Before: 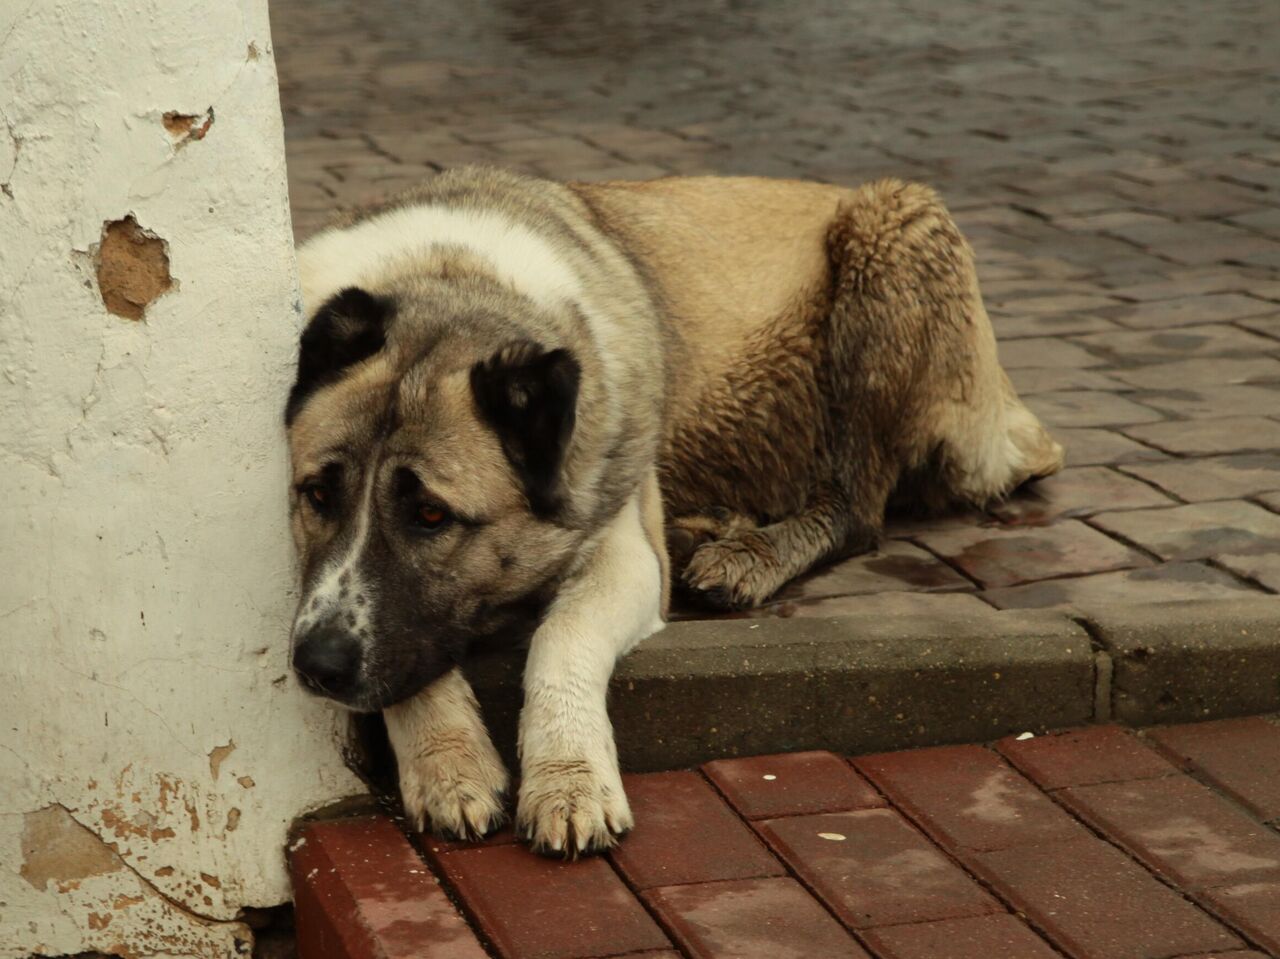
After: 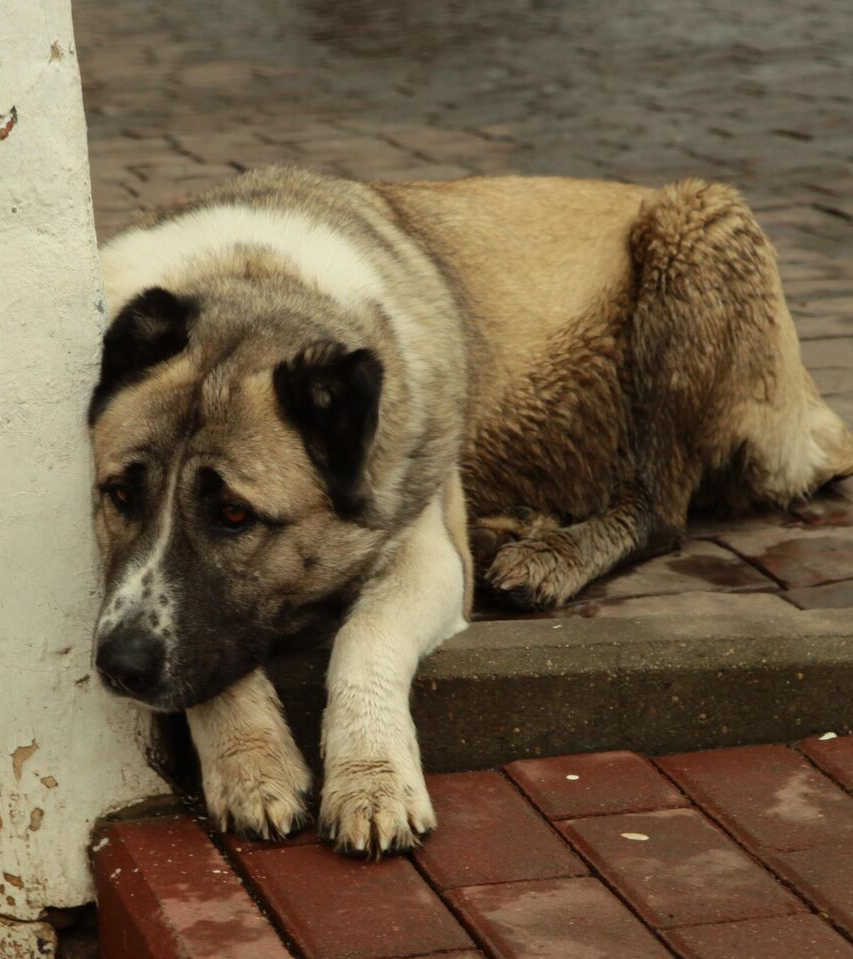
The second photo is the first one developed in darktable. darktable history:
crop: left 15.402%, right 17.916%
